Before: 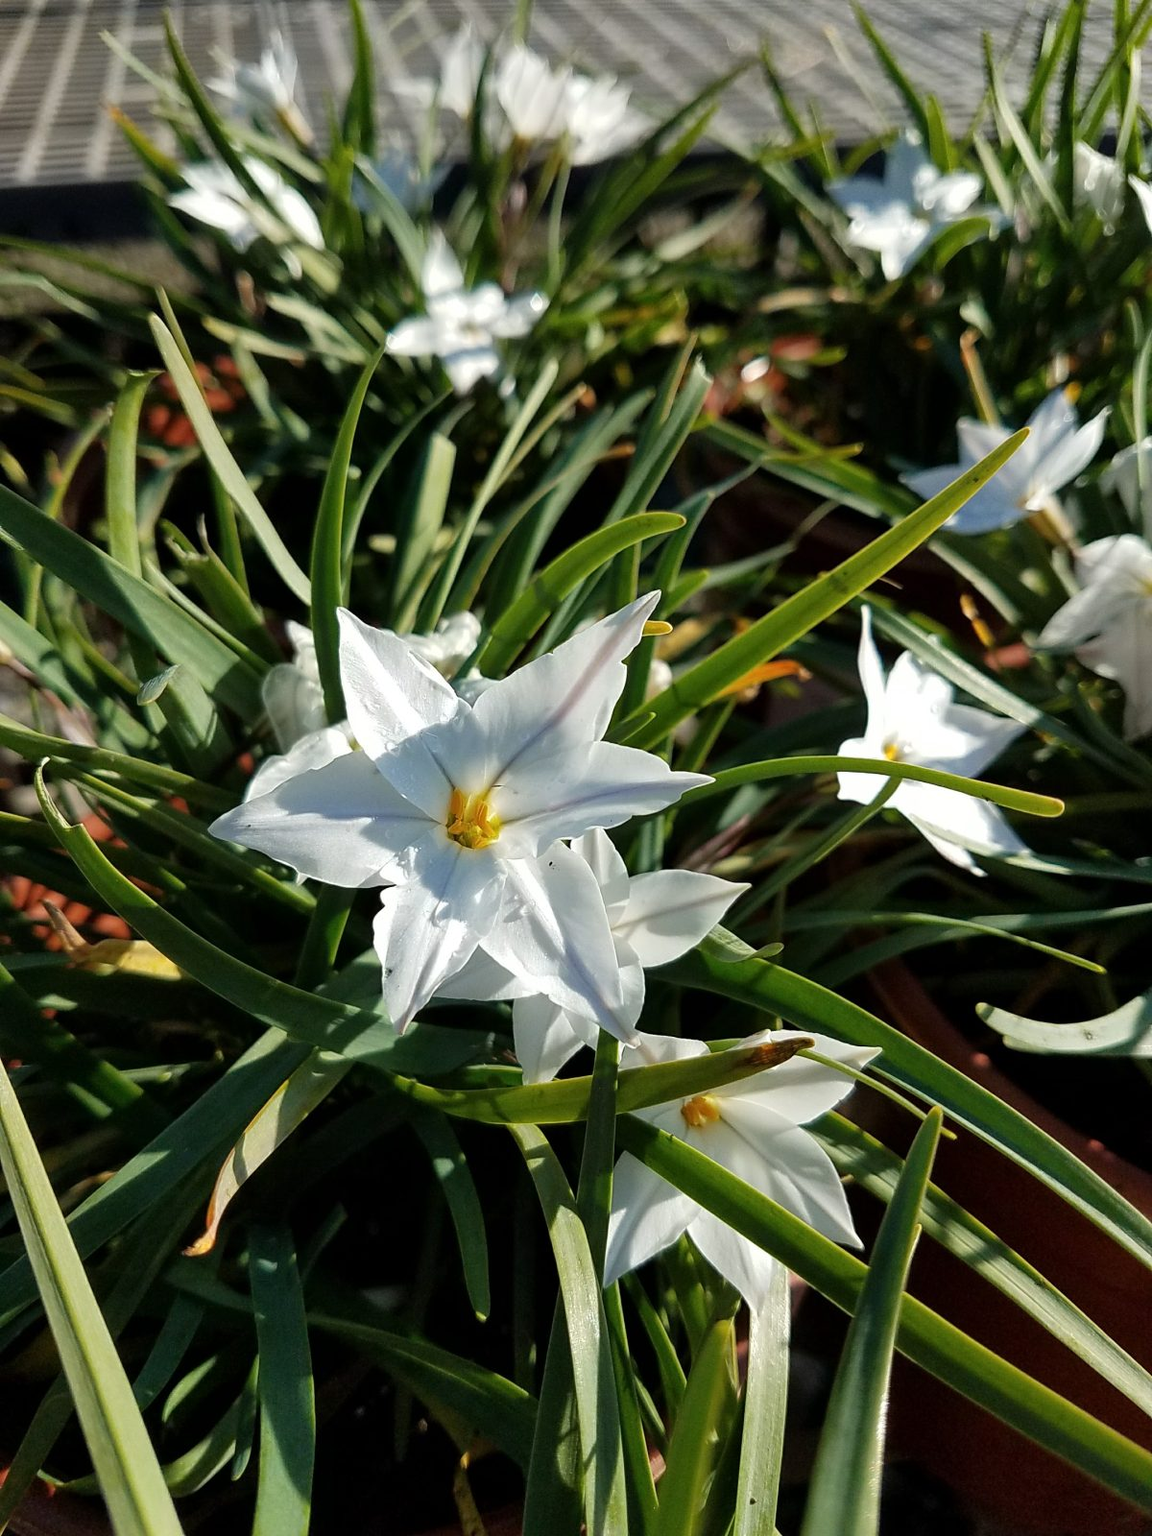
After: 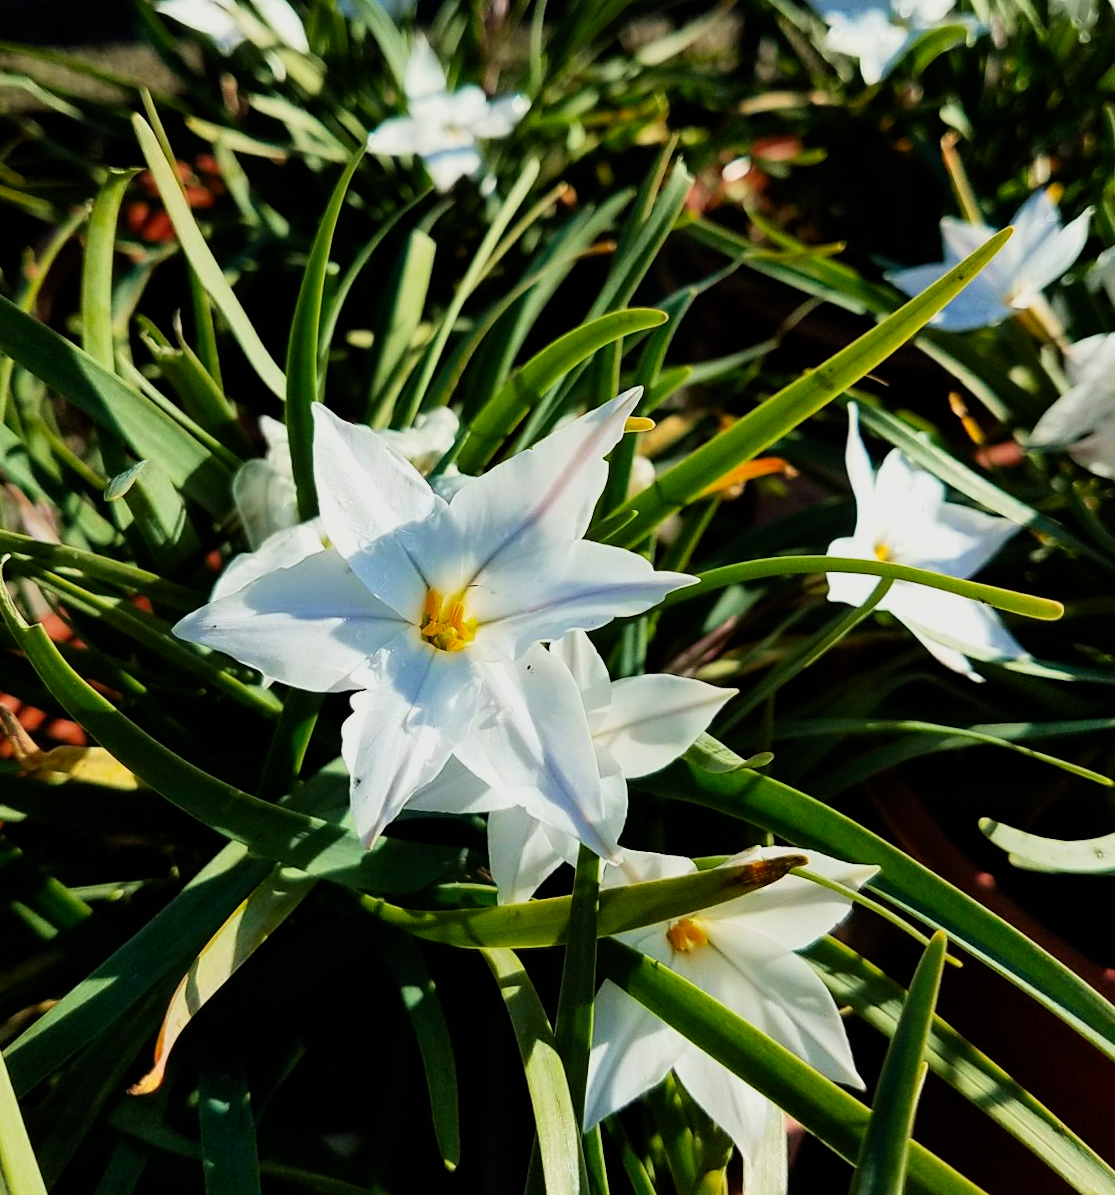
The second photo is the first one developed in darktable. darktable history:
filmic rgb: black relative exposure -7.65 EV, white relative exposure 4.56 EV, hardness 3.61
rotate and perspective: rotation 0.215°, lens shift (vertical) -0.139, crop left 0.069, crop right 0.939, crop top 0.002, crop bottom 0.996
crop: top 11.038%, bottom 13.962%
velvia: on, module defaults
contrast brightness saturation: contrast 0.23, brightness 0.1, saturation 0.29
